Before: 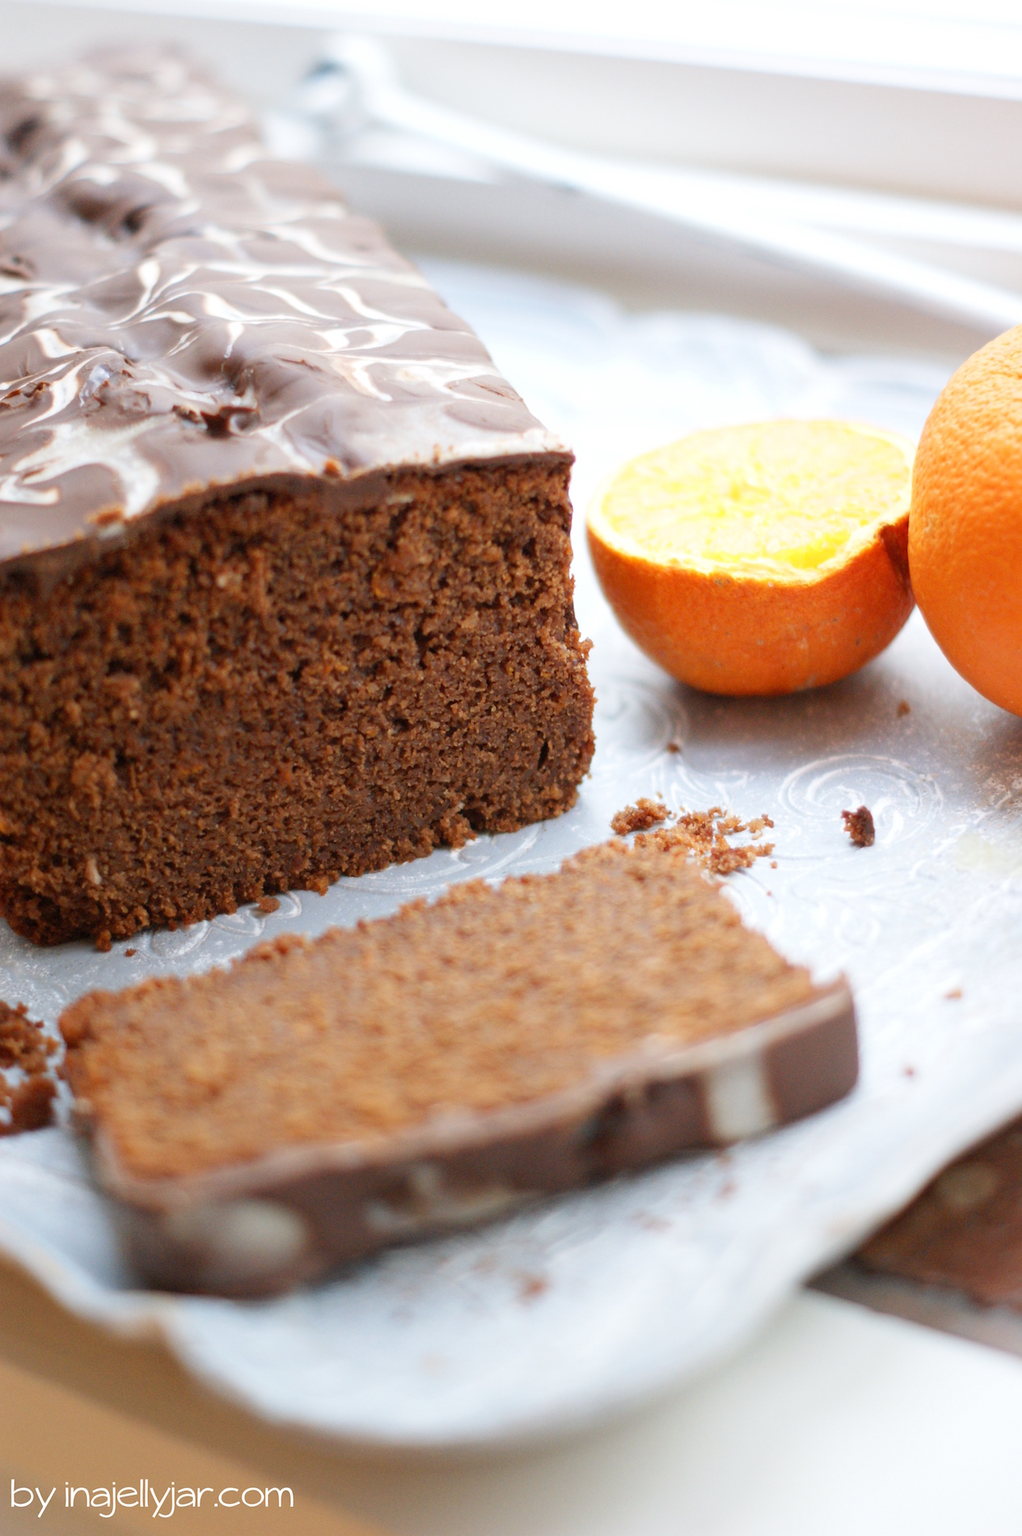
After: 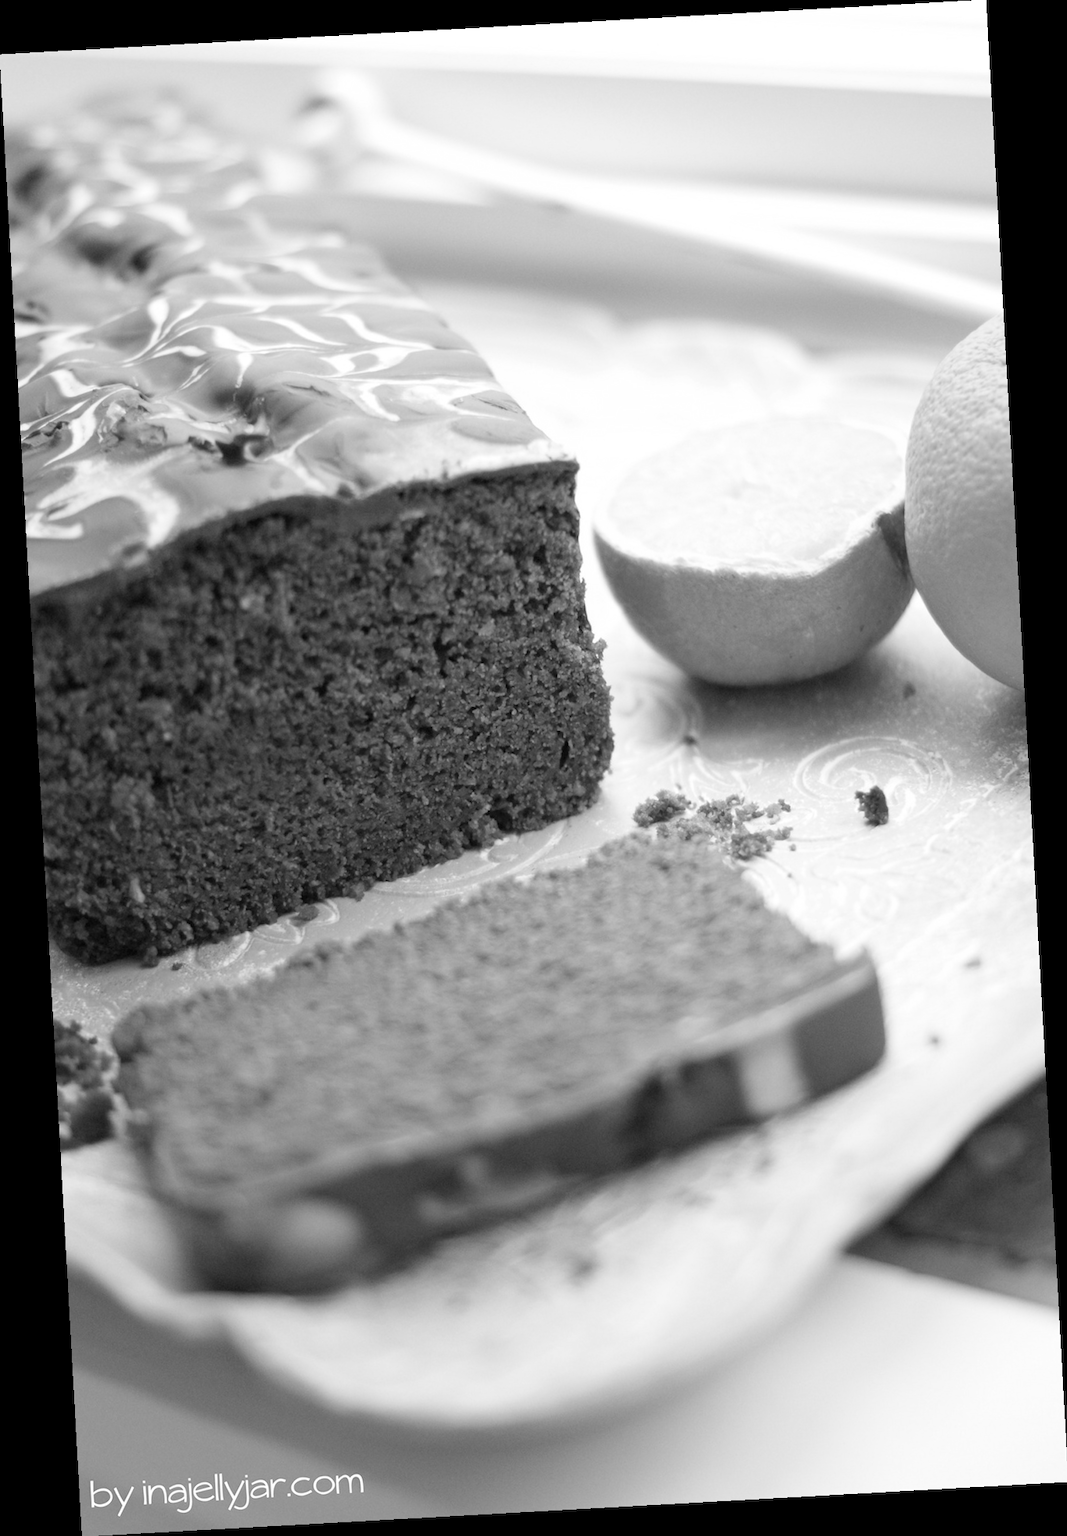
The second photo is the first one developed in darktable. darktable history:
rotate and perspective: rotation -3.18°, automatic cropping off
monochrome: a 32, b 64, size 2.3, highlights 1
